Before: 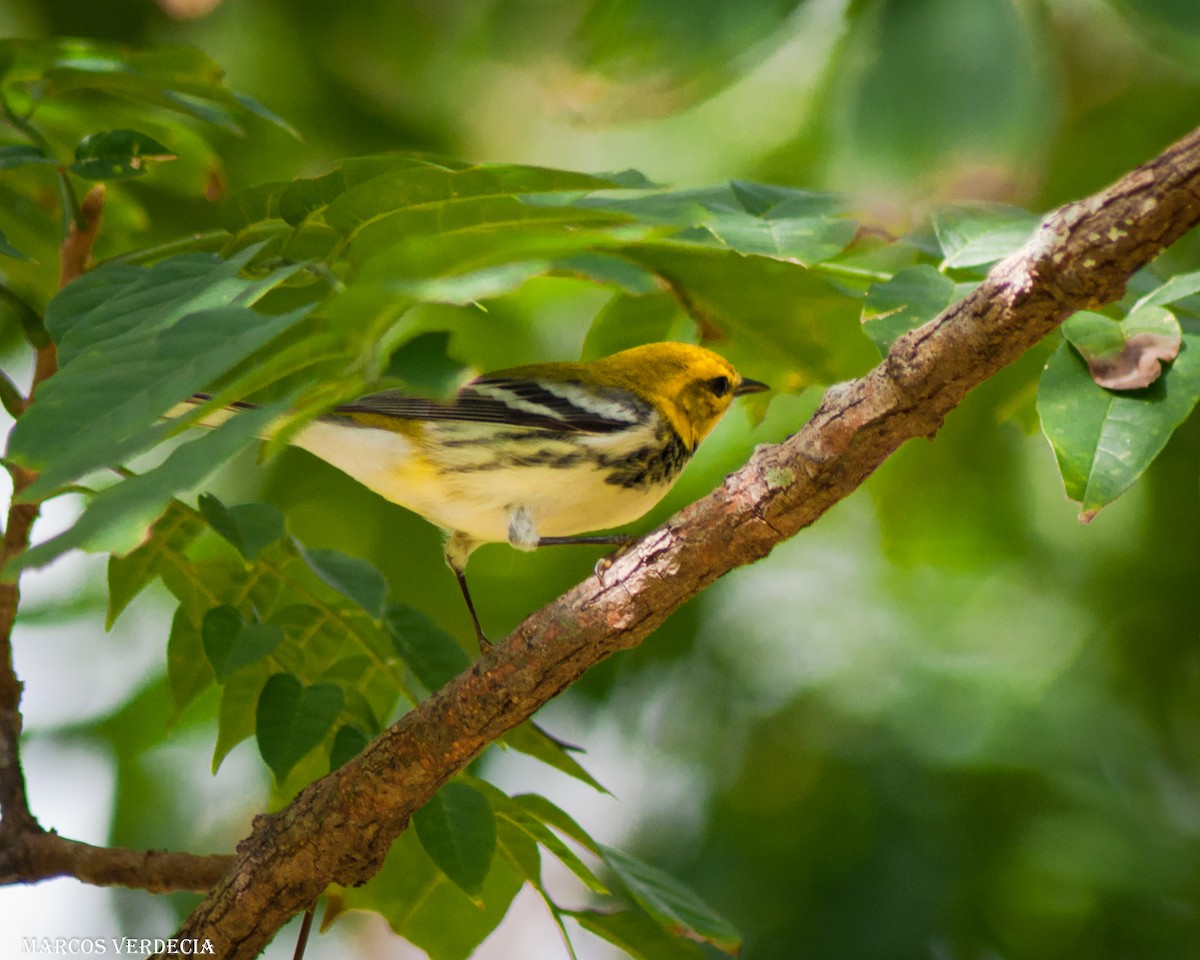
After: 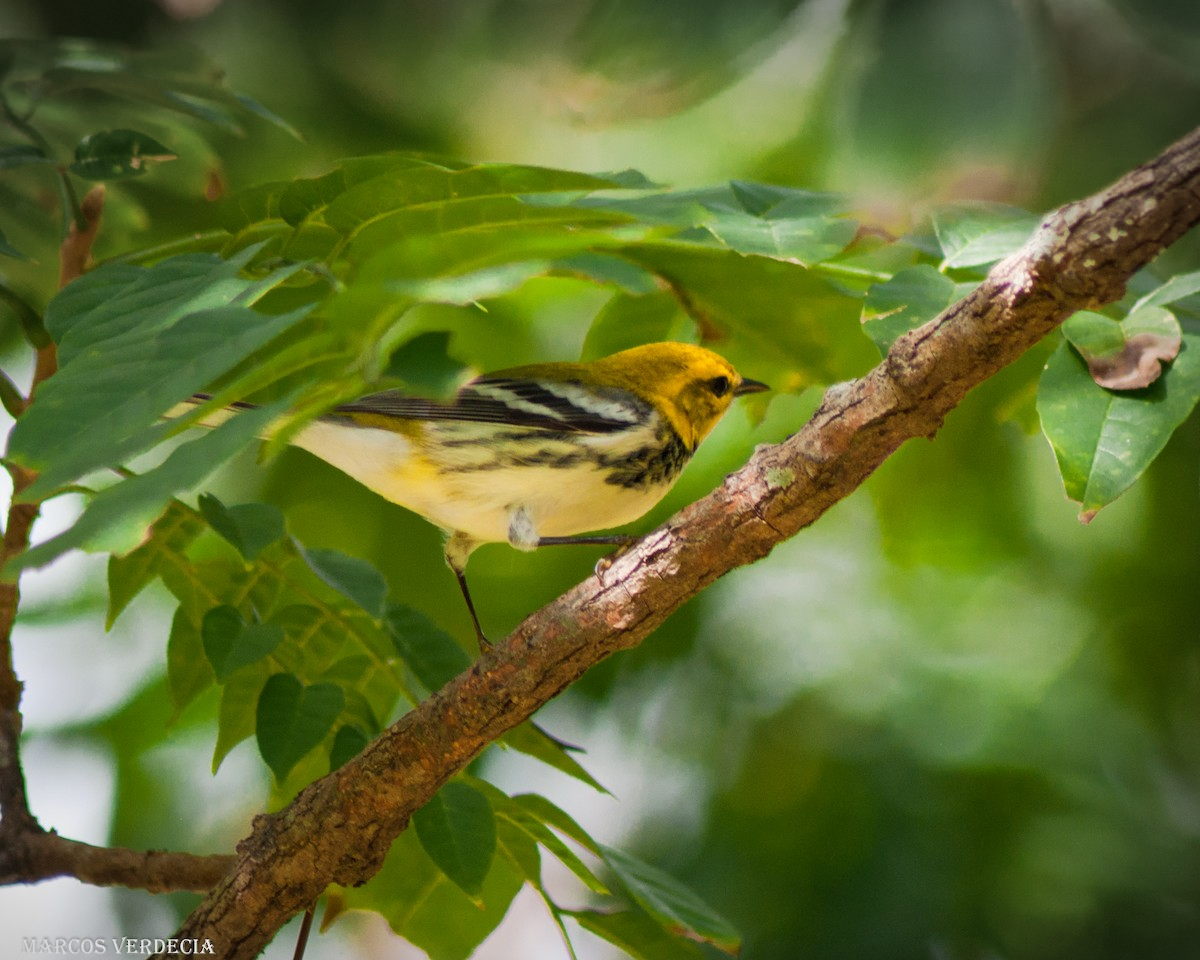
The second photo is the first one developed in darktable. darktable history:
vignetting: fall-off start 100.52%, center (-0.037, 0.142), width/height ratio 1.324
